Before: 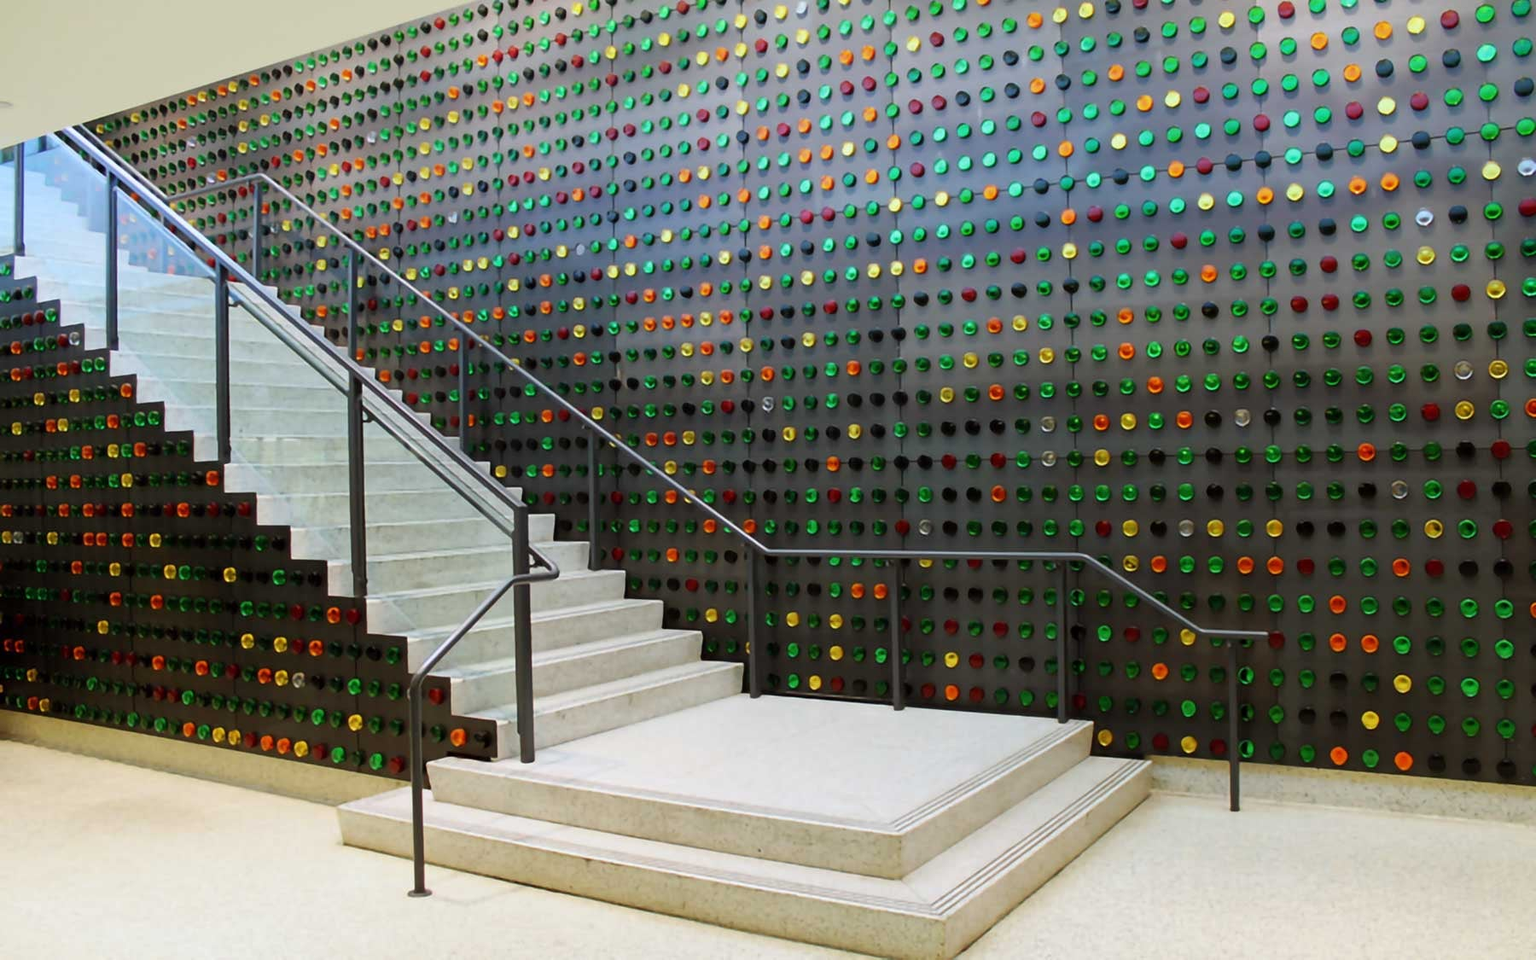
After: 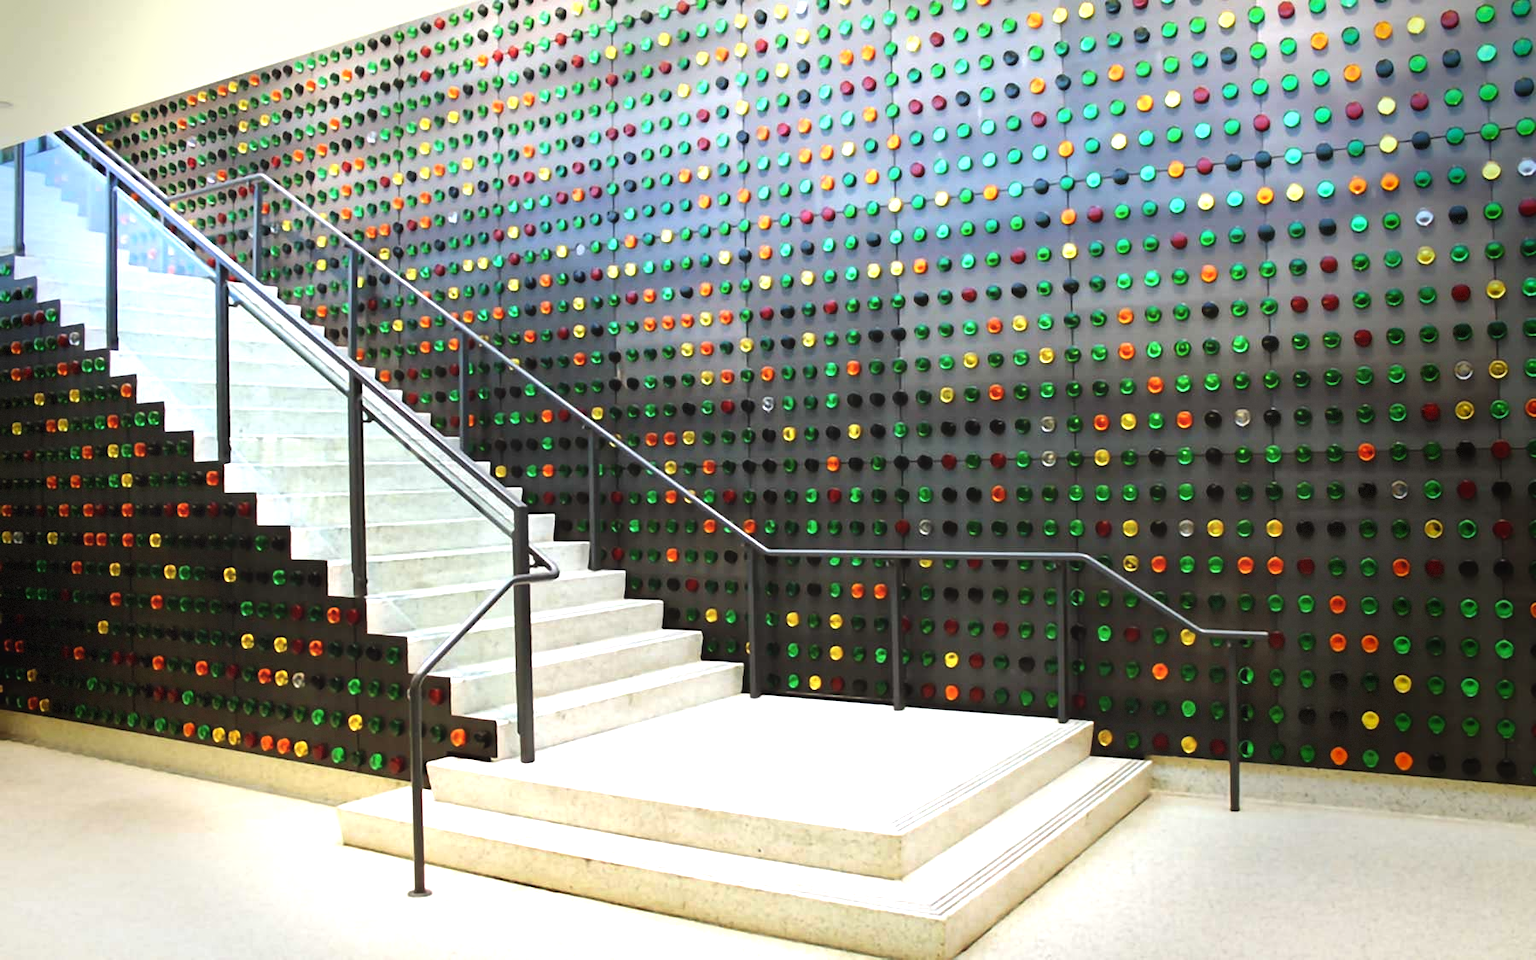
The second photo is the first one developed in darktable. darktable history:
tone equalizer: -8 EV -0.417 EV, -7 EV -0.389 EV, -6 EV -0.333 EV, -5 EV -0.222 EV, -3 EV 0.222 EV, -2 EV 0.333 EV, -1 EV 0.389 EV, +0 EV 0.417 EV, edges refinement/feathering 500, mask exposure compensation -1.57 EV, preserve details no
vignetting: fall-off start 68.33%, fall-off radius 30%, saturation 0.042, center (-0.066, -0.311), width/height ratio 0.992, shape 0.85, dithering 8-bit output
exposure: black level correction -0.005, exposure 0.622 EV, compensate highlight preservation false
